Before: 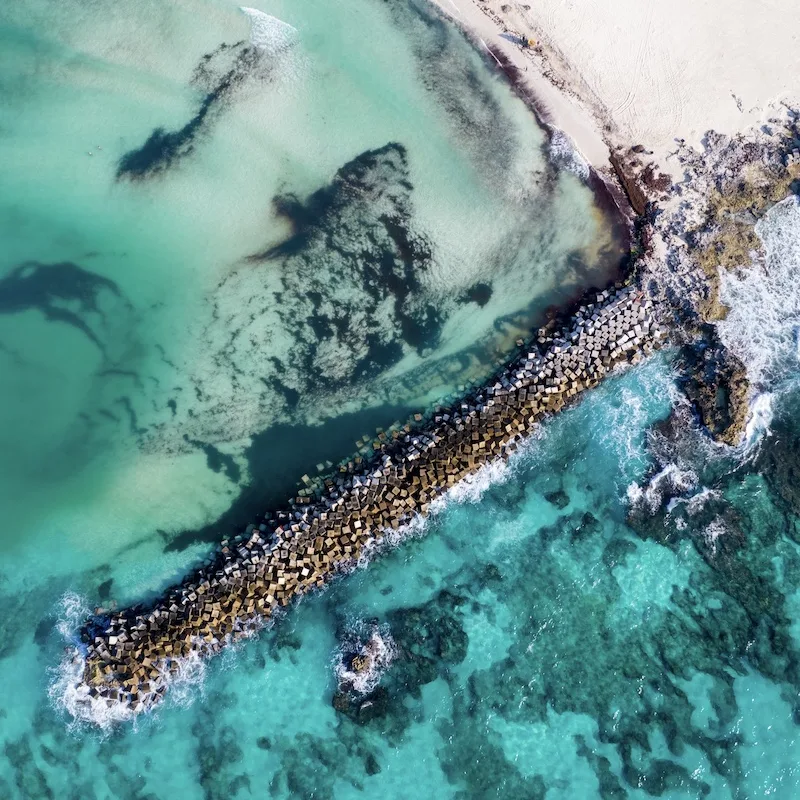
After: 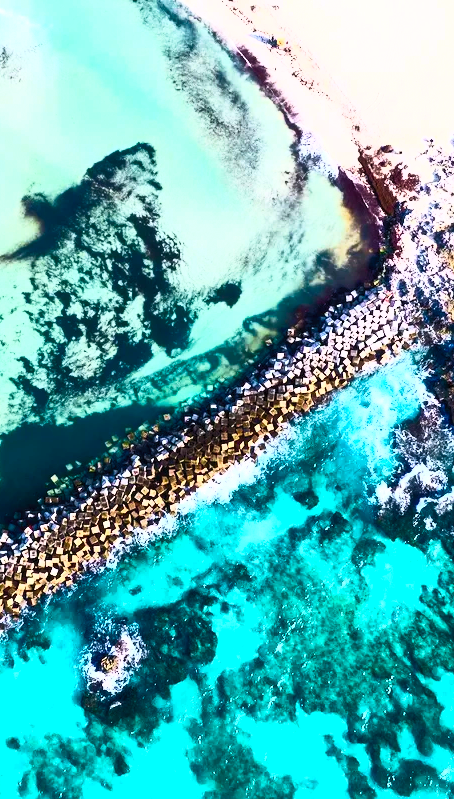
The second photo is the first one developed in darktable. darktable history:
contrast brightness saturation: contrast 0.843, brightness 0.603, saturation 0.573
tone curve: curves: ch0 [(0, 0) (0.003, 0.003) (0.011, 0.01) (0.025, 0.023) (0.044, 0.041) (0.069, 0.064) (0.1, 0.092) (0.136, 0.125) (0.177, 0.163) (0.224, 0.207) (0.277, 0.255) (0.335, 0.309) (0.399, 0.375) (0.468, 0.459) (0.543, 0.548) (0.623, 0.629) (0.709, 0.716) (0.801, 0.808) (0.898, 0.911) (1, 1)], color space Lab, independent channels, preserve colors none
velvia: on, module defaults
base curve: curves: ch0 [(0, 0) (0.74, 0.67) (1, 1)], preserve colors none
crop: left 31.466%, top 0.009%, right 11.753%
